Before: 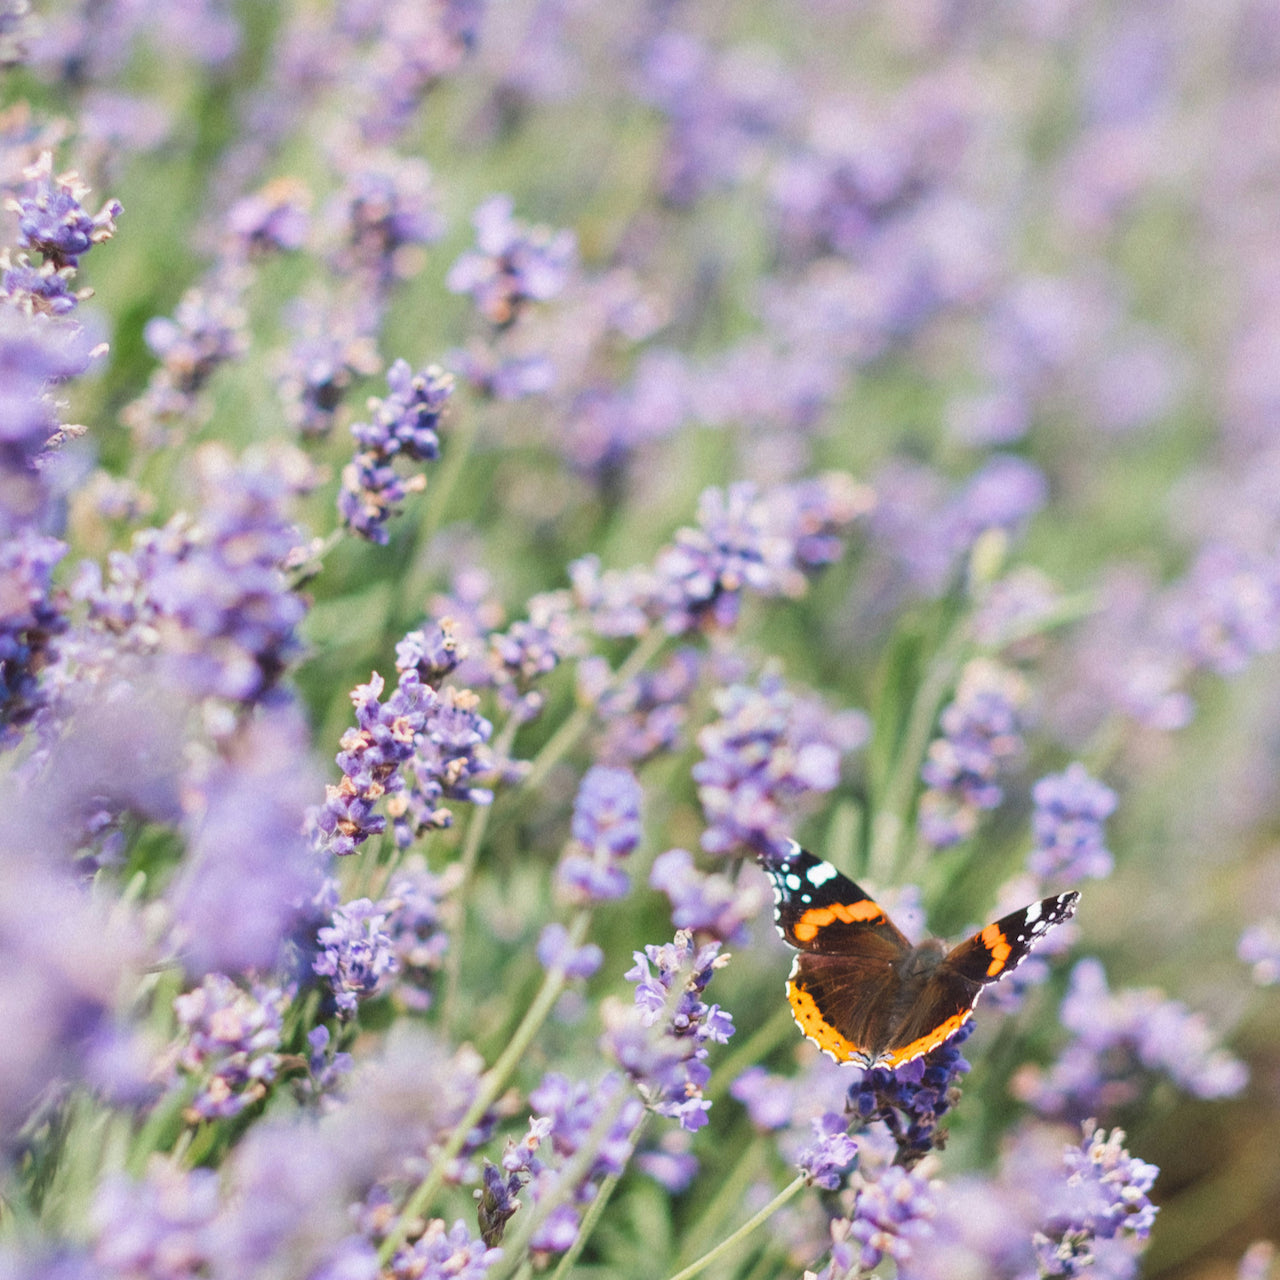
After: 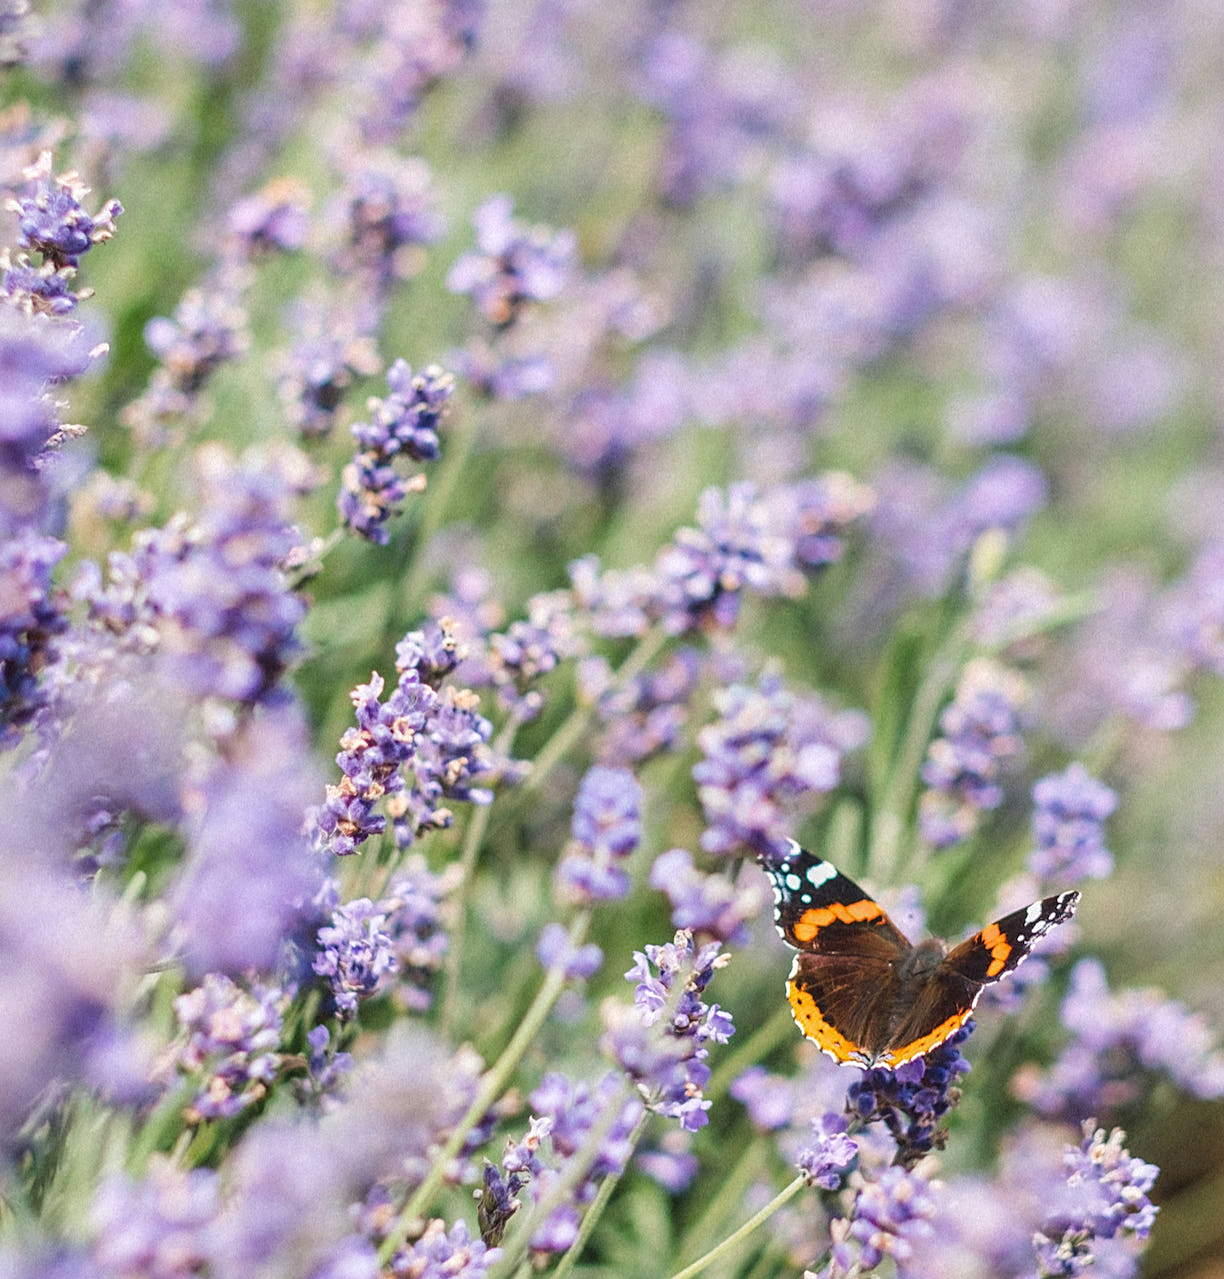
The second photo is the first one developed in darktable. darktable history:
local contrast: on, module defaults
sharpen: on, module defaults
crop: right 4.34%, bottom 0.039%
